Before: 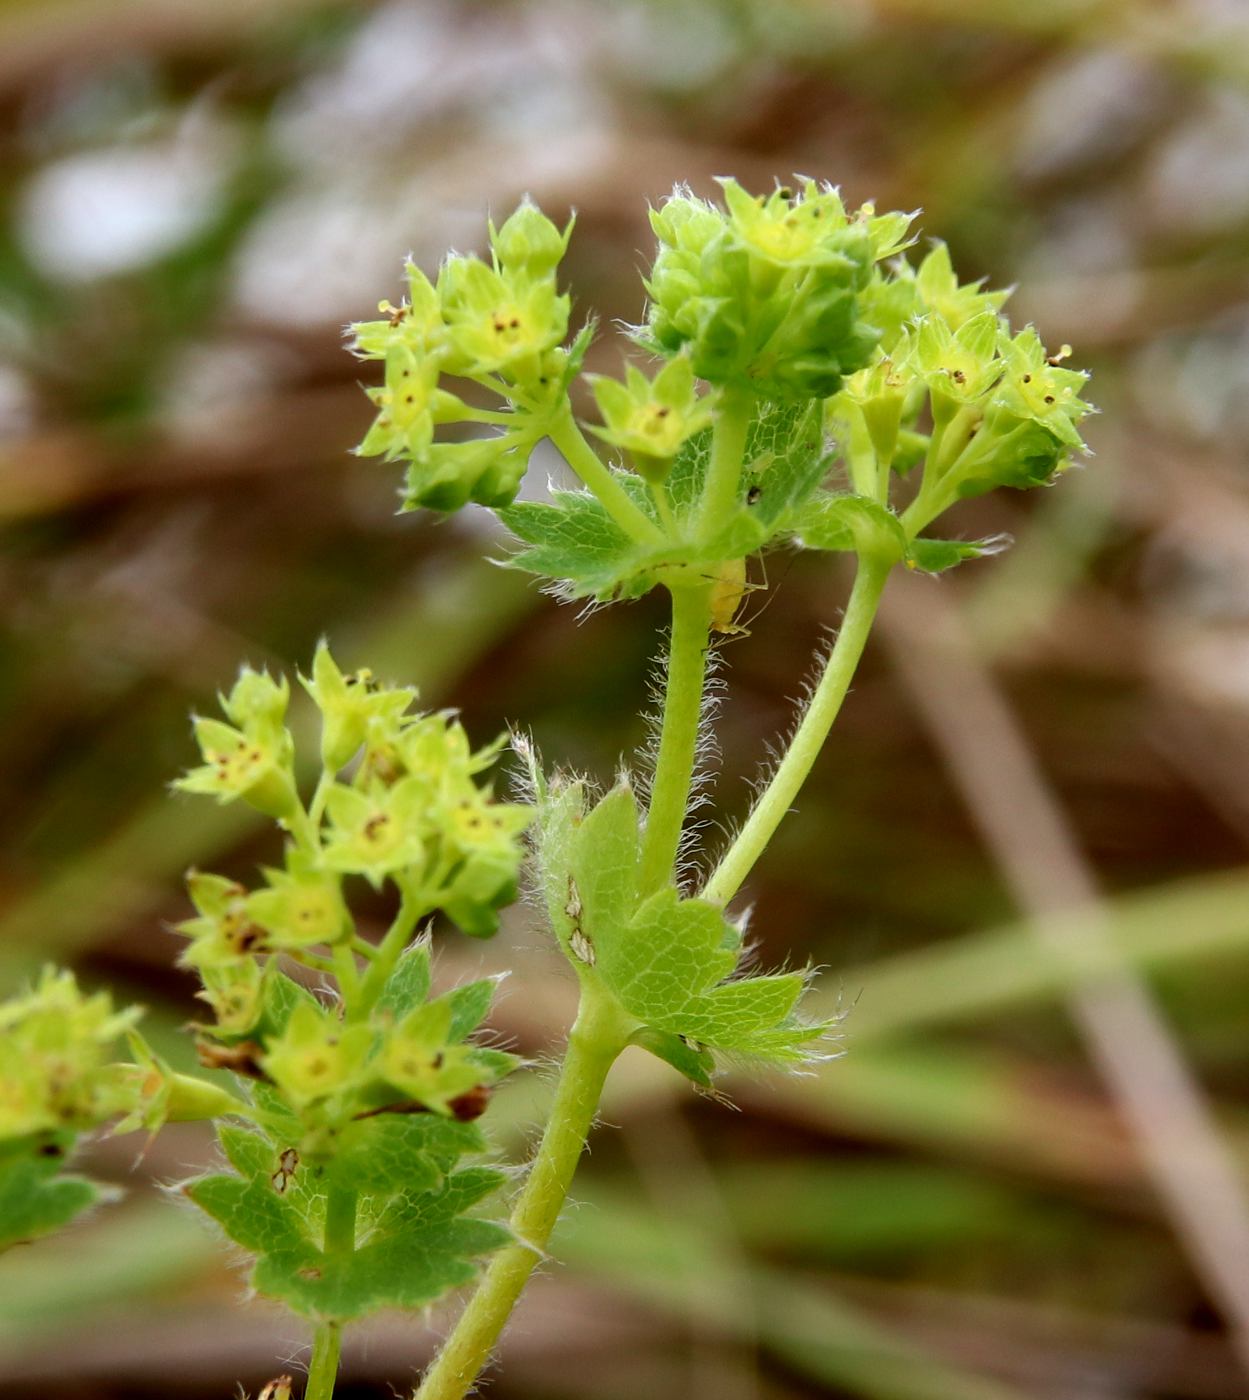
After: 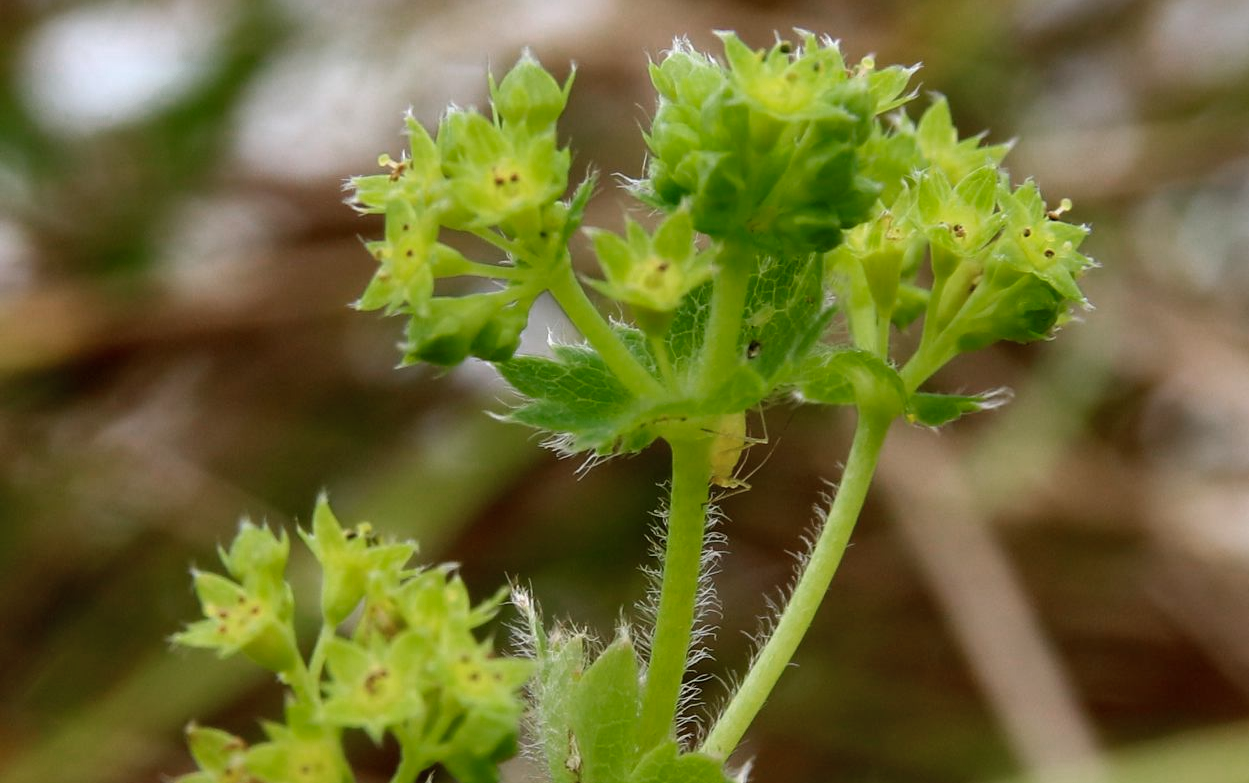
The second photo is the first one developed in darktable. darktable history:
color zones: curves: ch0 [(0, 0.558) (0.143, 0.548) (0.286, 0.447) (0.429, 0.259) (0.571, 0.5) (0.714, 0.5) (0.857, 0.593) (1, 0.558)]; ch1 [(0, 0.543) (0.01, 0.544) (0.12, 0.492) (0.248, 0.458) (0.5, 0.534) (0.748, 0.5) (0.99, 0.469) (1, 0.543)]; ch2 [(0, 0.507) (0.143, 0.522) (0.286, 0.505) (0.429, 0.5) (0.571, 0.5) (0.714, 0.5) (0.857, 0.5) (1, 0.507)]
crop and rotate: top 10.437%, bottom 33.575%
shadows and highlights: shadows 37.12, highlights -27.42, soften with gaussian
